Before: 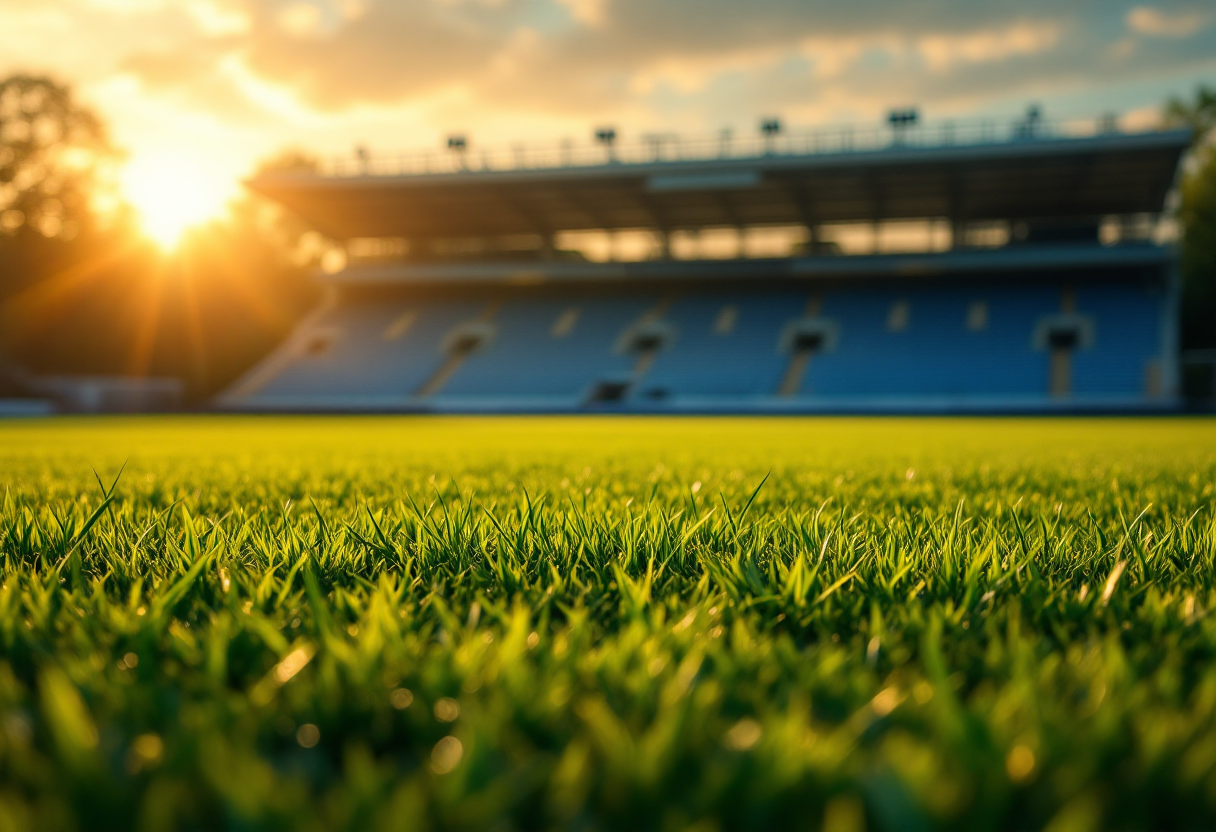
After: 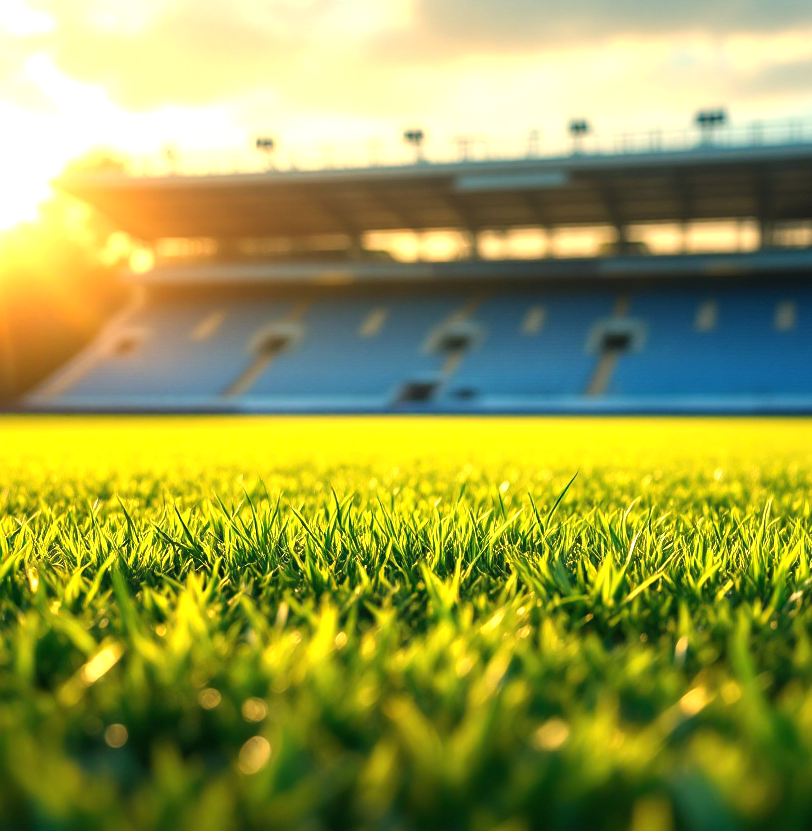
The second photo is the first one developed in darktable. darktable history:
crop and rotate: left 15.852%, right 17.367%
exposure: black level correction 0, exposure 1.1 EV, compensate highlight preservation false
